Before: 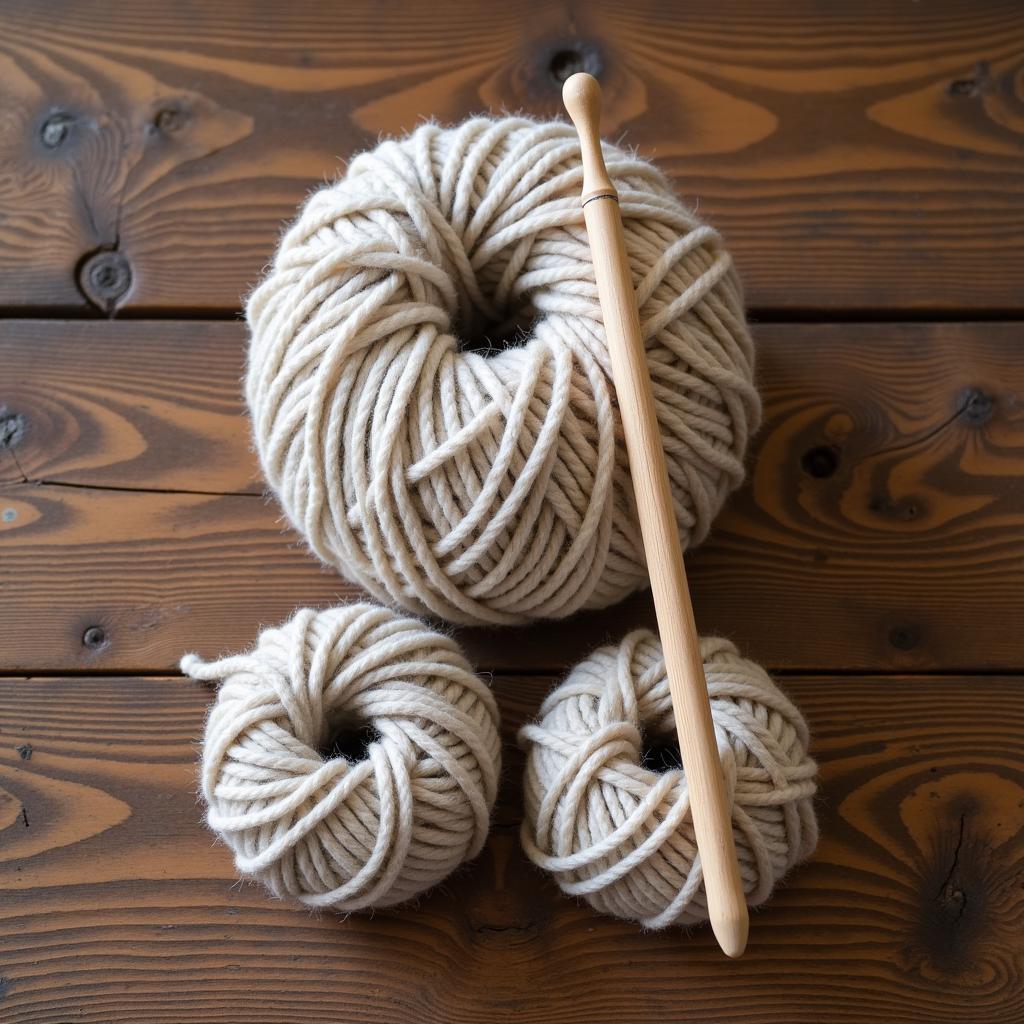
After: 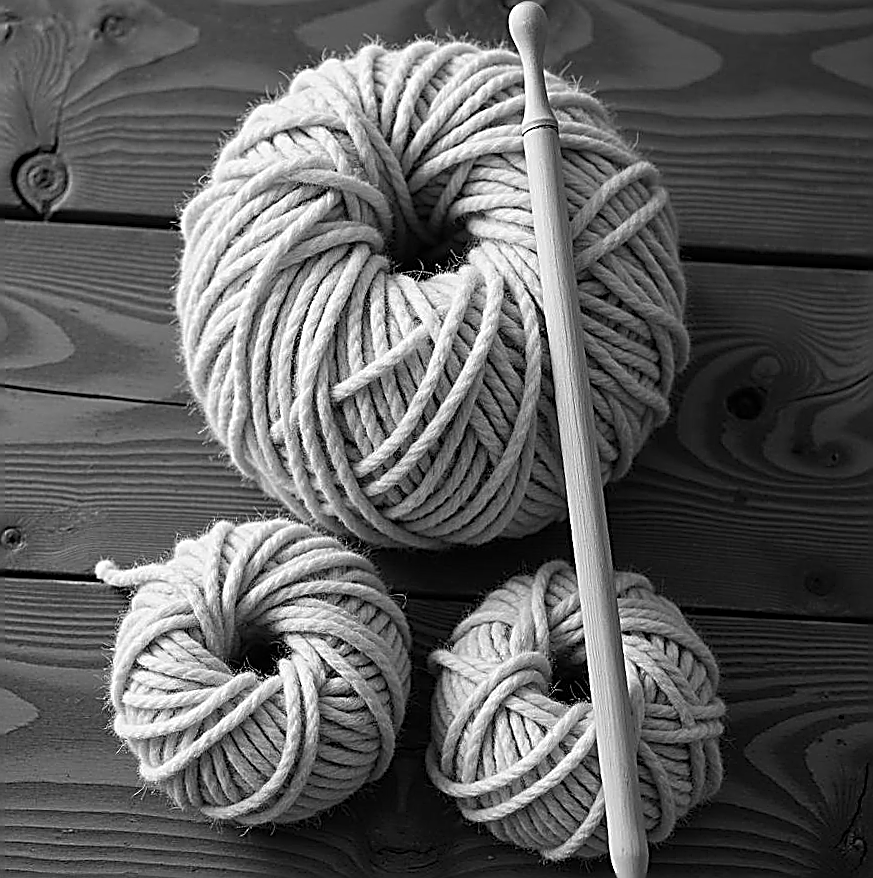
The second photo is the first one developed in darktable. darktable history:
color calibration: output gray [0.253, 0.26, 0.487, 0], illuminant same as pipeline (D50), adaptation XYZ, x 0.346, y 0.358, temperature 5015.62 K
sharpen: amount 1.991
crop and rotate: angle -3.2°, left 5.296%, top 5.174%, right 4.778%, bottom 4.368%
